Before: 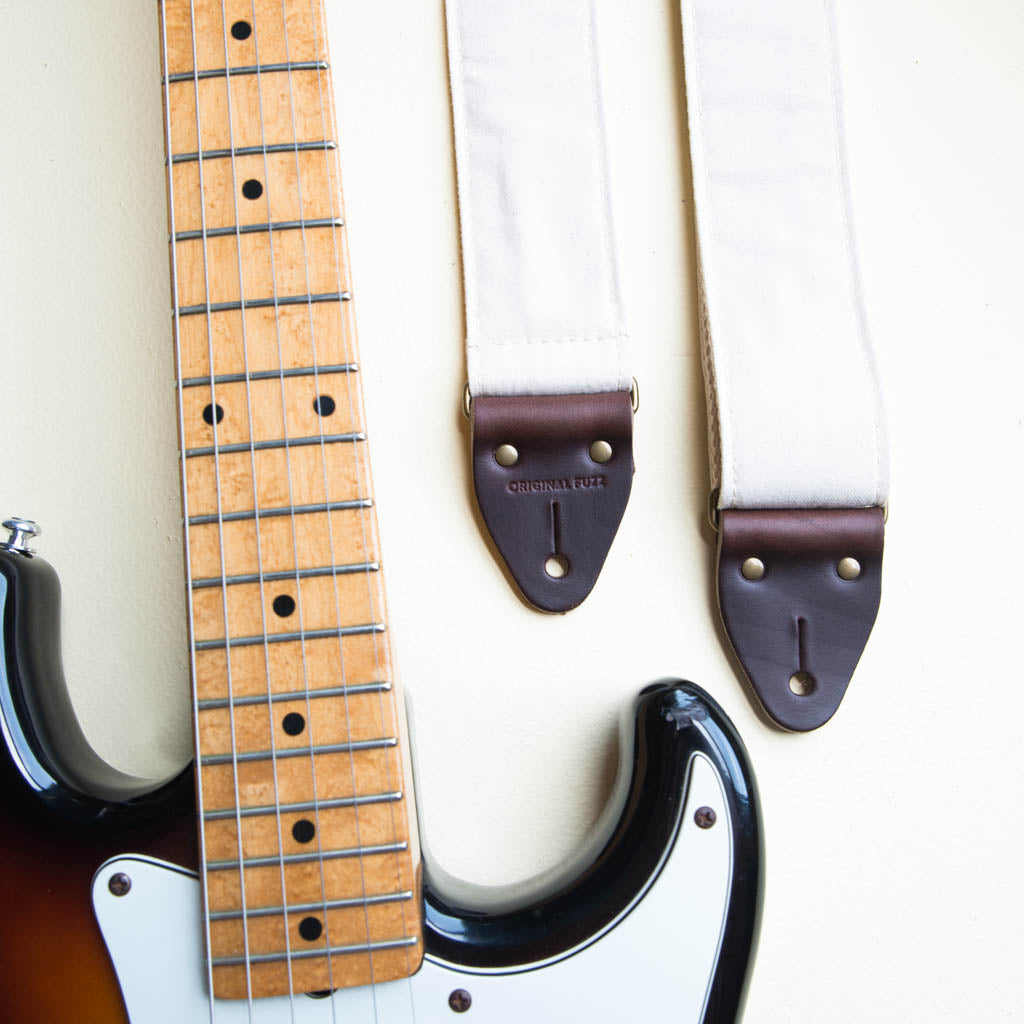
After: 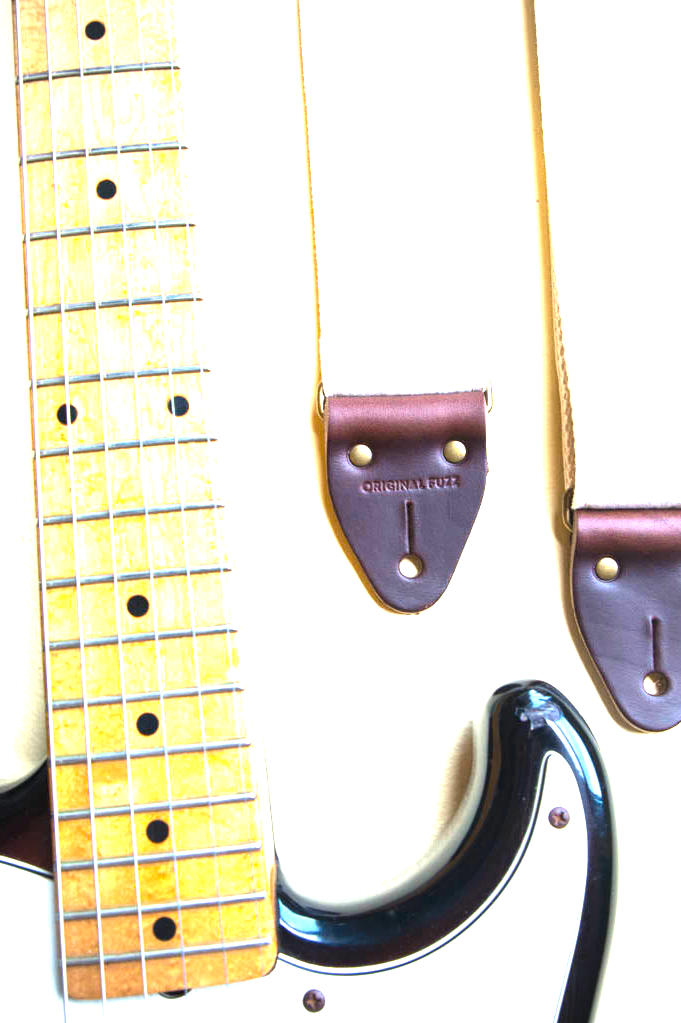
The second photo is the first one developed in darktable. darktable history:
crop and rotate: left 14.329%, right 19.165%
color balance rgb: linear chroma grading › global chroma 13.511%, perceptual saturation grading › global saturation 0.69%, perceptual brilliance grading › global brilliance 18.188%, global vibrance 20%
color zones: curves: ch0 [(0, 0.5) (0.125, 0.4) (0.25, 0.5) (0.375, 0.4) (0.5, 0.4) (0.625, 0.6) (0.75, 0.6) (0.875, 0.5)]; ch1 [(0, 0.35) (0.125, 0.45) (0.25, 0.35) (0.375, 0.35) (0.5, 0.35) (0.625, 0.35) (0.75, 0.45) (0.875, 0.35)]; ch2 [(0, 0.6) (0.125, 0.5) (0.25, 0.5) (0.375, 0.6) (0.5, 0.6) (0.625, 0.5) (0.75, 0.5) (0.875, 0.5)], mix -123.89%
exposure: exposure 1 EV, compensate highlight preservation false
tone equalizer: on, module defaults
vignetting: on, module defaults
